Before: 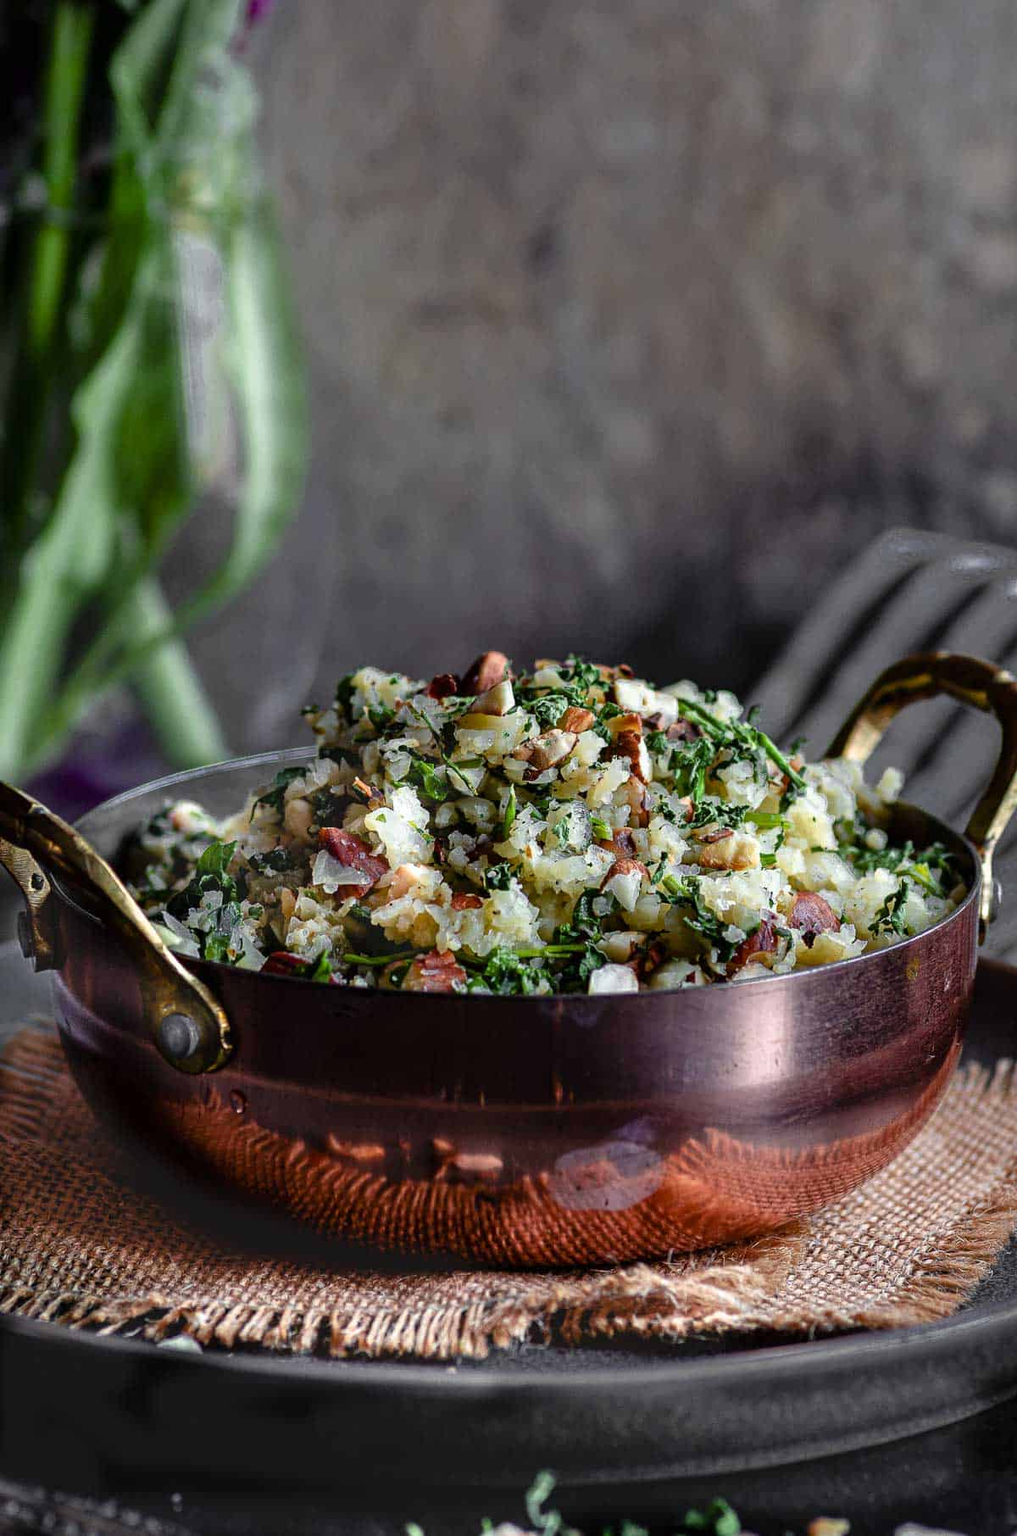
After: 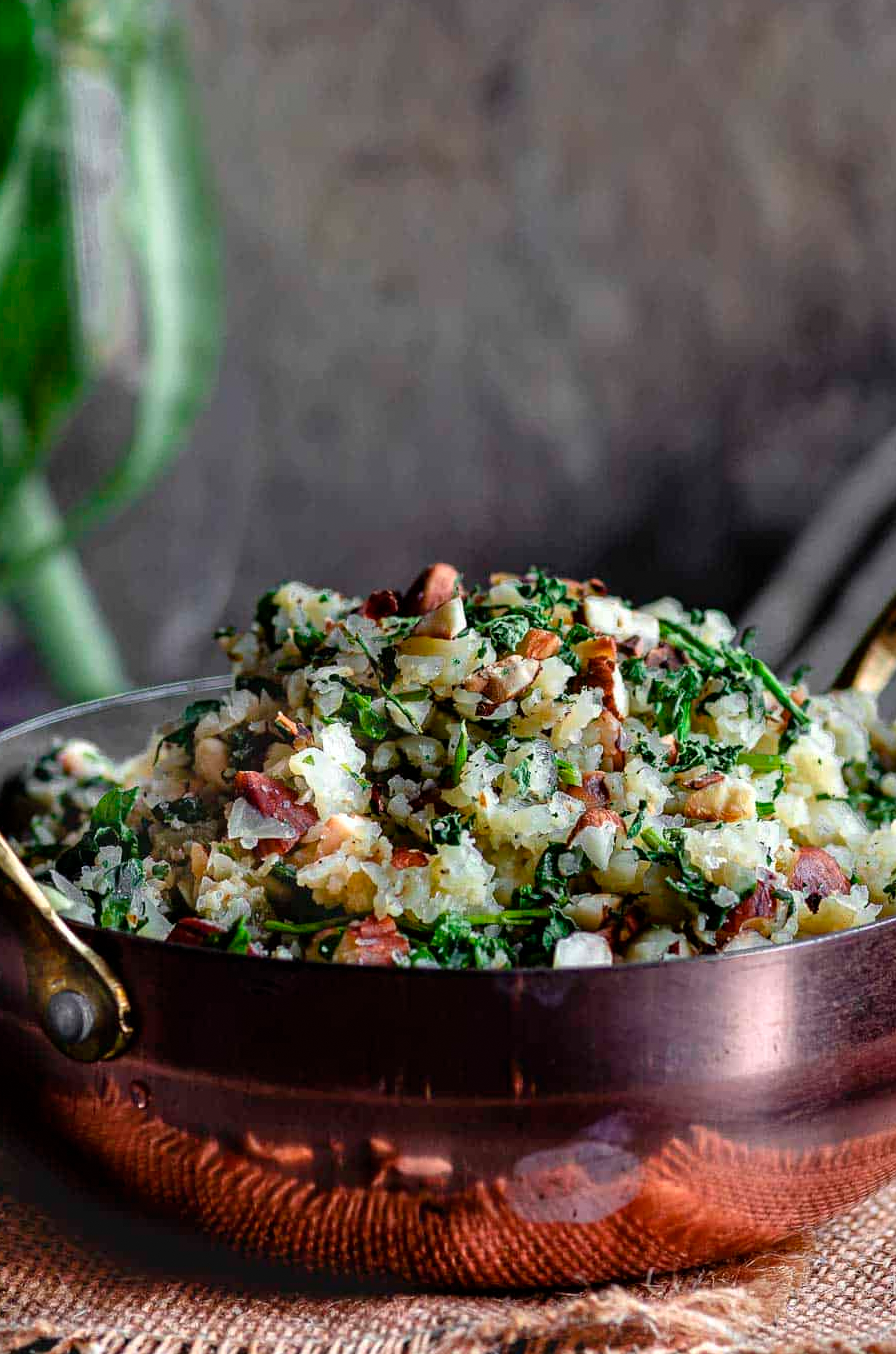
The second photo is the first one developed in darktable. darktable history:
crop and rotate: left 11.831%, top 11.346%, right 13.429%, bottom 13.899%
shadows and highlights: shadows 12, white point adjustment 1.2, soften with gaussian
grain: coarseness 0.81 ISO, strength 1.34%, mid-tones bias 0%
